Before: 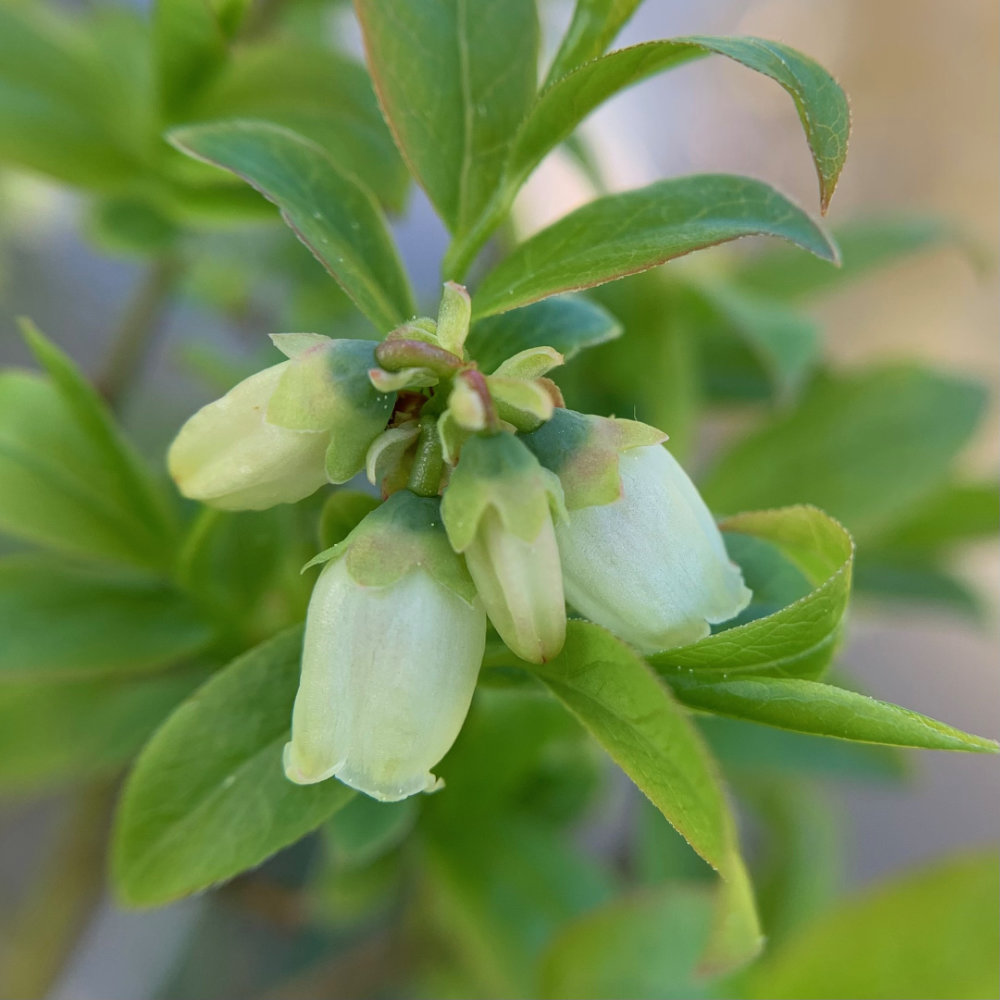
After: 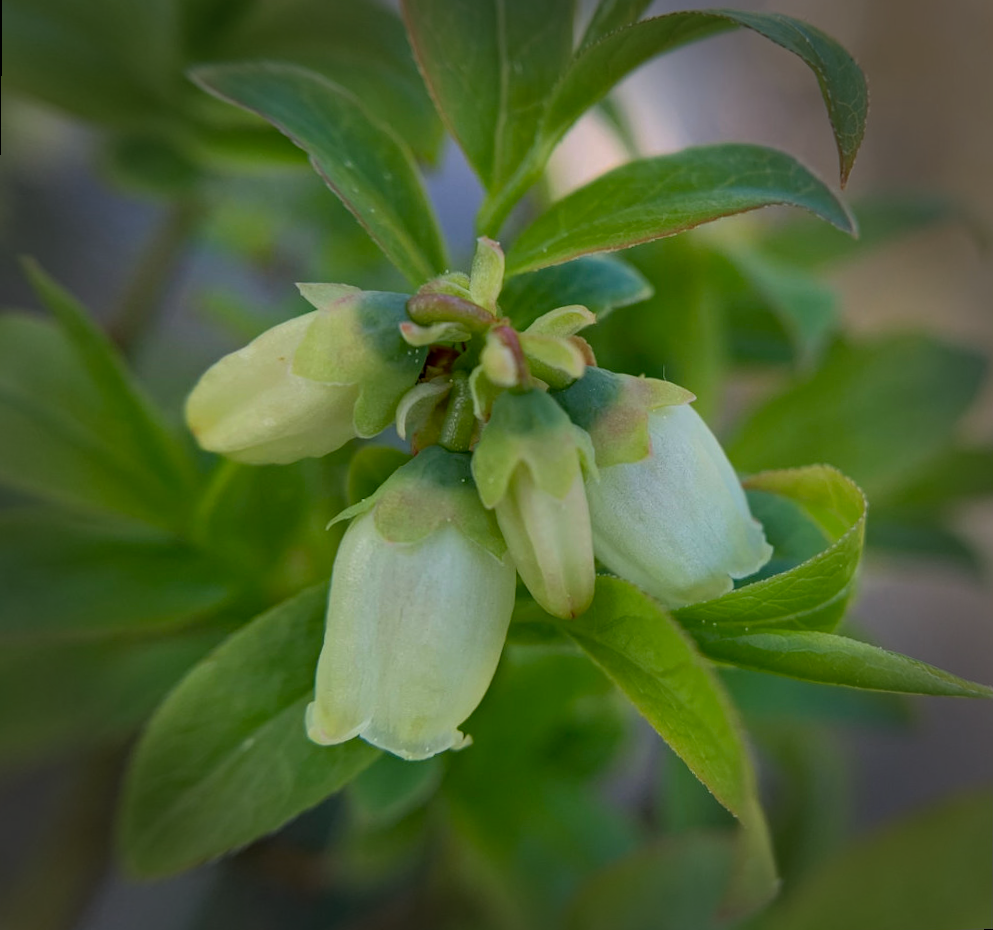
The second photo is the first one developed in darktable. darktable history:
vignetting: fall-off start 66.7%, fall-off radius 39.74%, brightness -0.576, saturation -0.258, automatic ratio true, width/height ratio 0.671, dithering 16-bit output
haze removal: compatibility mode true, adaptive false
rotate and perspective: rotation 0.679°, lens shift (horizontal) 0.136, crop left 0.009, crop right 0.991, crop top 0.078, crop bottom 0.95
exposure: exposure -0.492 EV, compensate highlight preservation false
